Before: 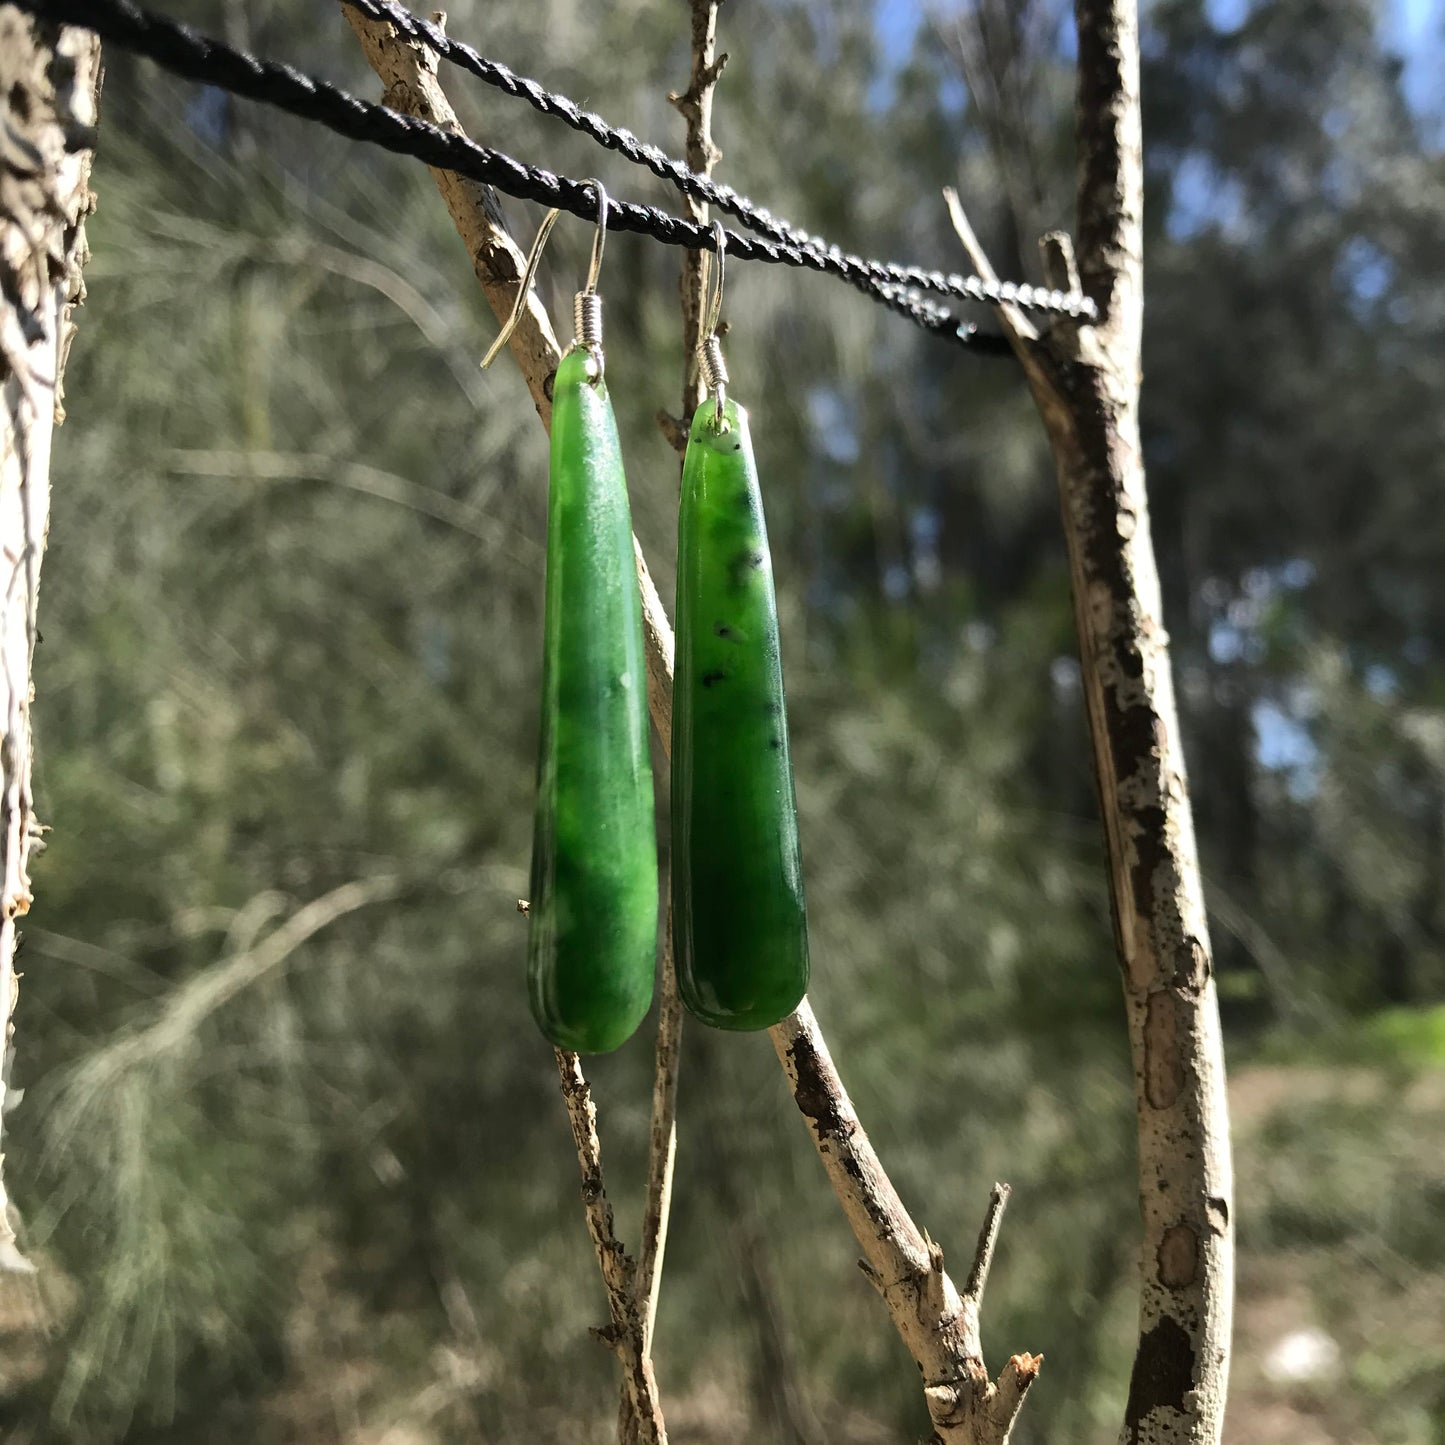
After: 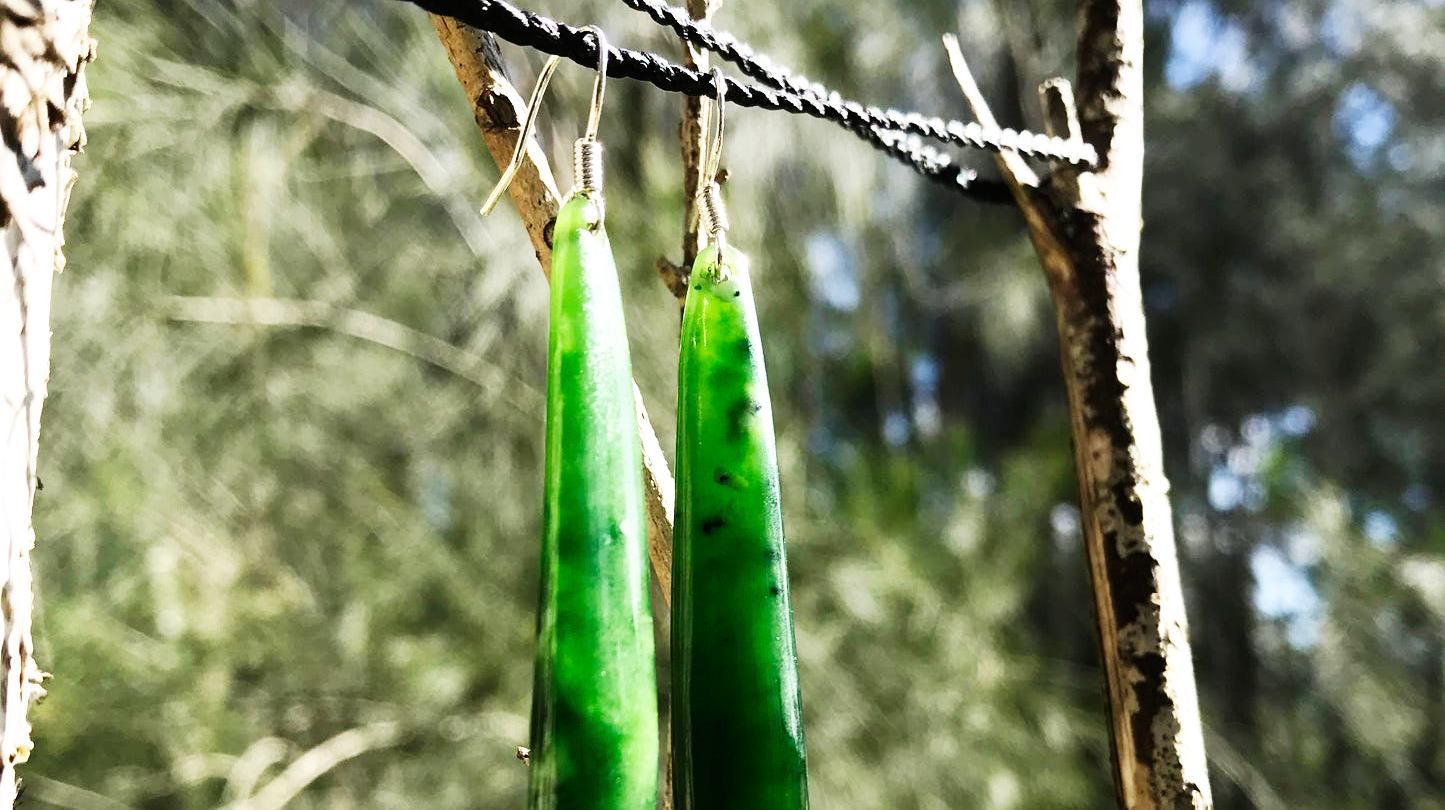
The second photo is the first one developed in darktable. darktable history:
crop and rotate: top 10.605%, bottom 33.274%
base curve: curves: ch0 [(0, 0) (0.007, 0.004) (0.027, 0.03) (0.046, 0.07) (0.207, 0.54) (0.442, 0.872) (0.673, 0.972) (1, 1)], preserve colors none
